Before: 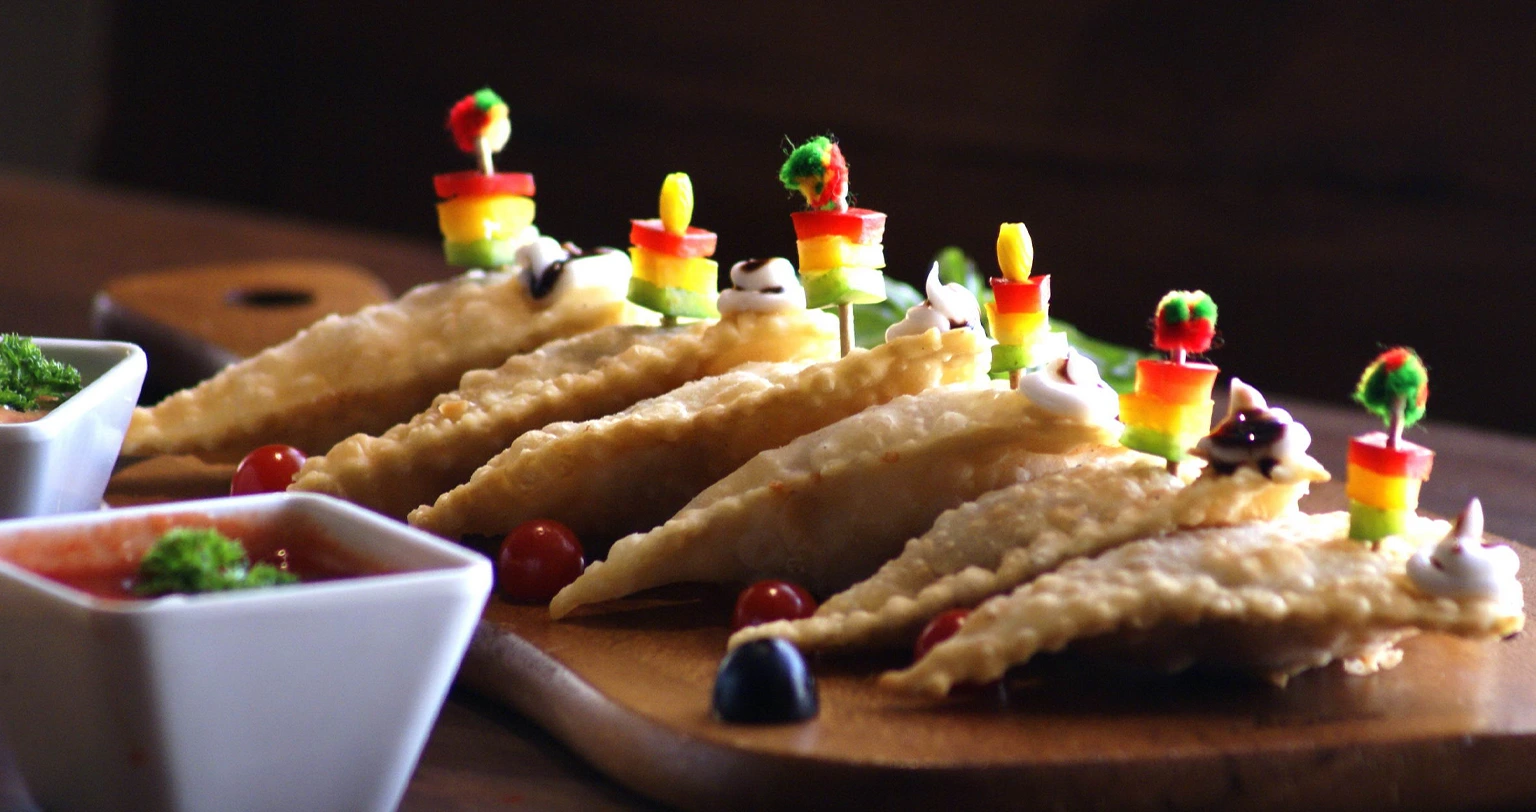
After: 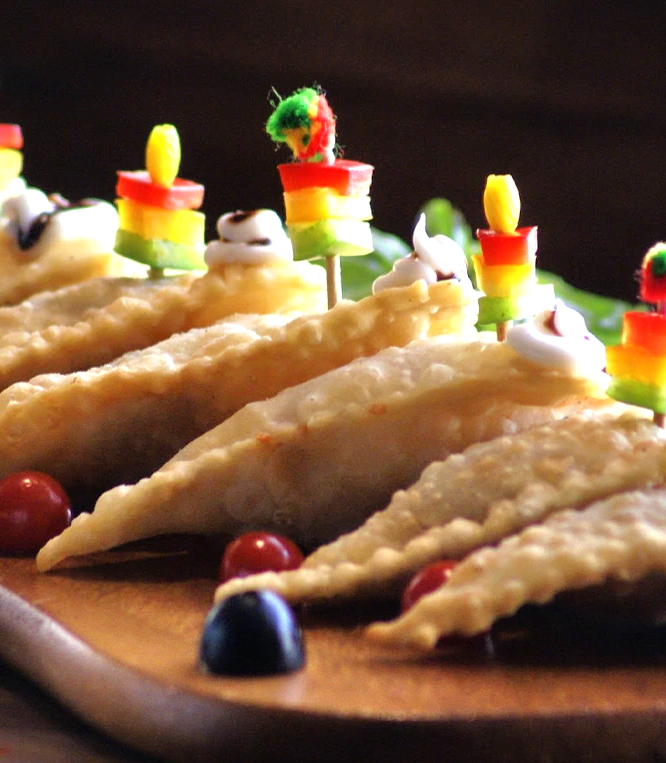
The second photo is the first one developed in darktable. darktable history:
crop: left 33.452%, top 6.025%, right 23.155%
tone equalizer: -7 EV 0.15 EV, -6 EV 0.6 EV, -5 EV 1.15 EV, -4 EV 1.33 EV, -3 EV 1.15 EV, -2 EV 0.6 EV, -1 EV 0.15 EV, mask exposure compensation -0.5 EV
